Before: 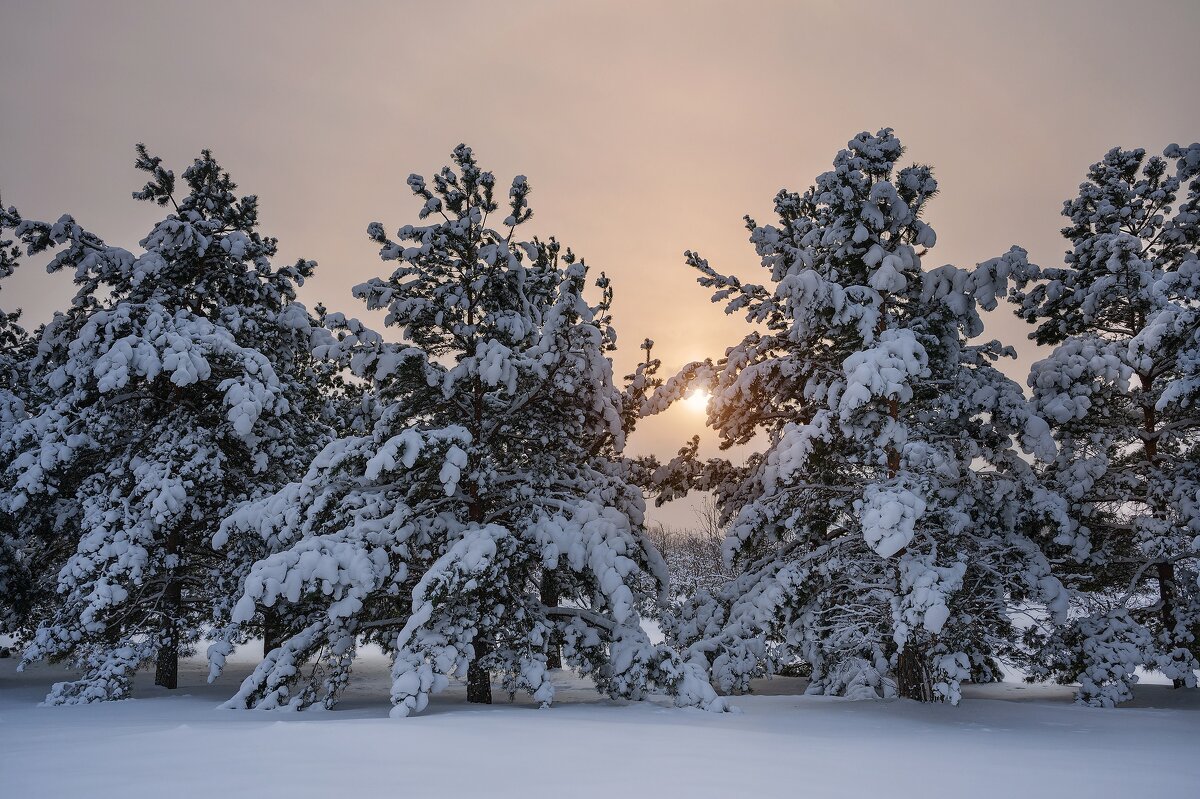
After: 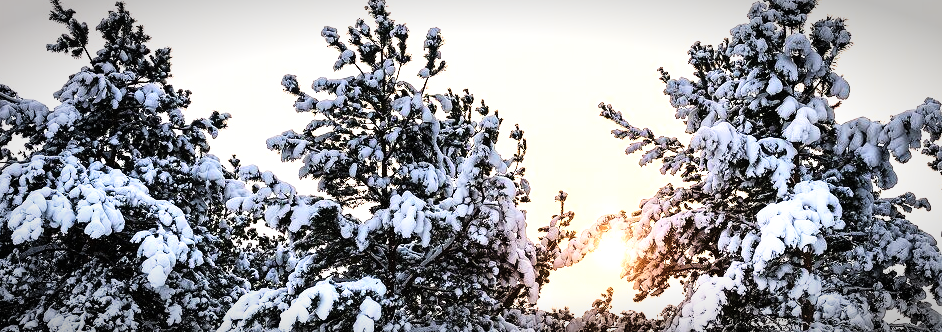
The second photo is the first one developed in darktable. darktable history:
tone curve: curves: ch0 [(0, 0) (0.003, 0.002) (0.011, 0.006) (0.025, 0.014) (0.044, 0.025) (0.069, 0.039) (0.1, 0.056) (0.136, 0.082) (0.177, 0.116) (0.224, 0.163) (0.277, 0.233) (0.335, 0.311) (0.399, 0.396) (0.468, 0.488) (0.543, 0.588) (0.623, 0.695) (0.709, 0.809) (0.801, 0.912) (0.898, 0.997) (1, 1)], preserve colors none
base curve: curves: ch0 [(0, 0) (0.007, 0.004) (0.027, 0.03) (0.046, 0.07) (0.207, 0.54) (0.442, 0.872) (0.673, 0.972) (1, 1)]
crop: left 7.187%, top 18.621%, right 14.264%, bottom 39.803%
vignetting: automatic ratio true
